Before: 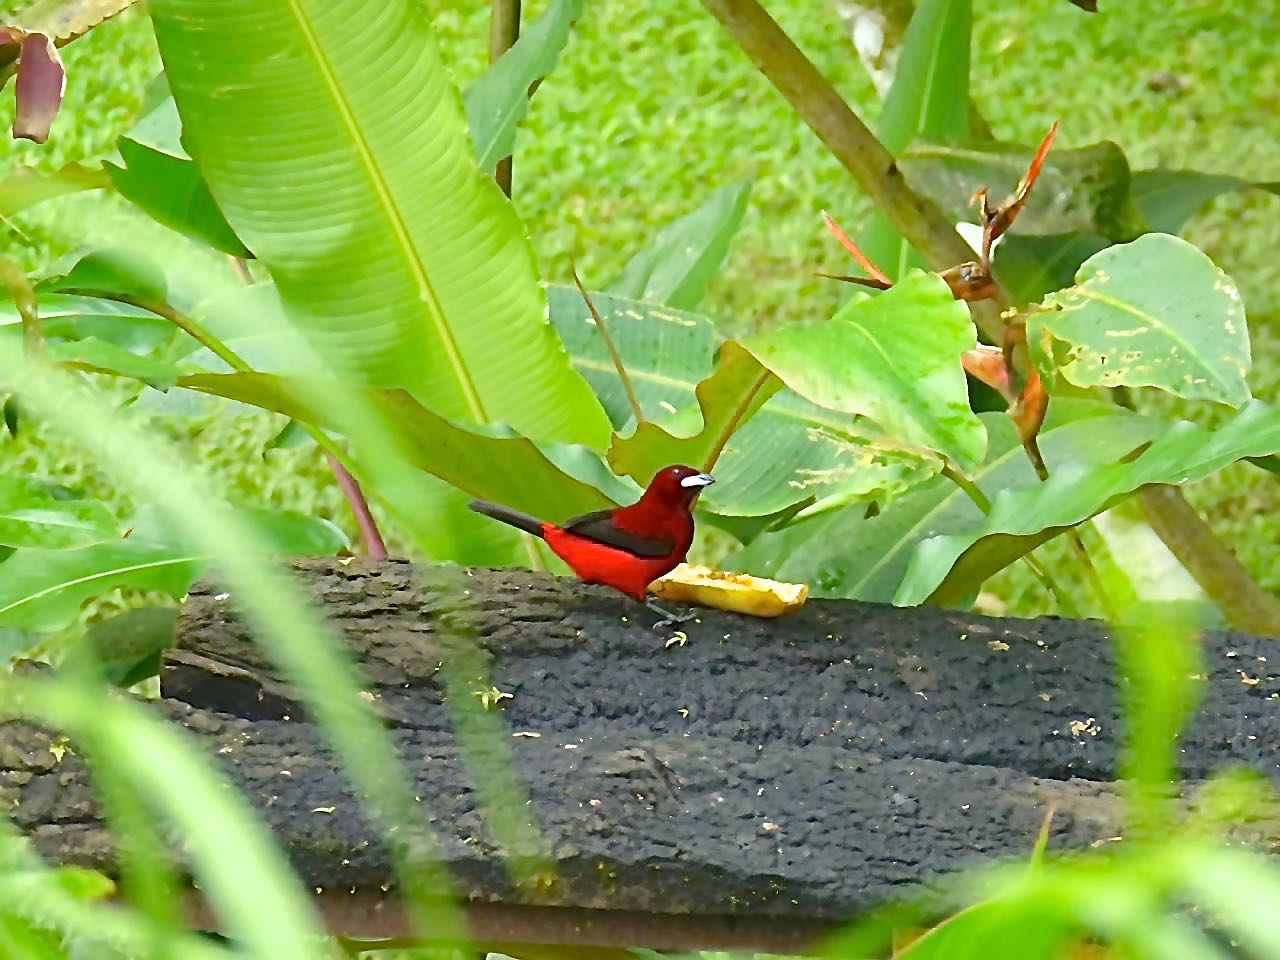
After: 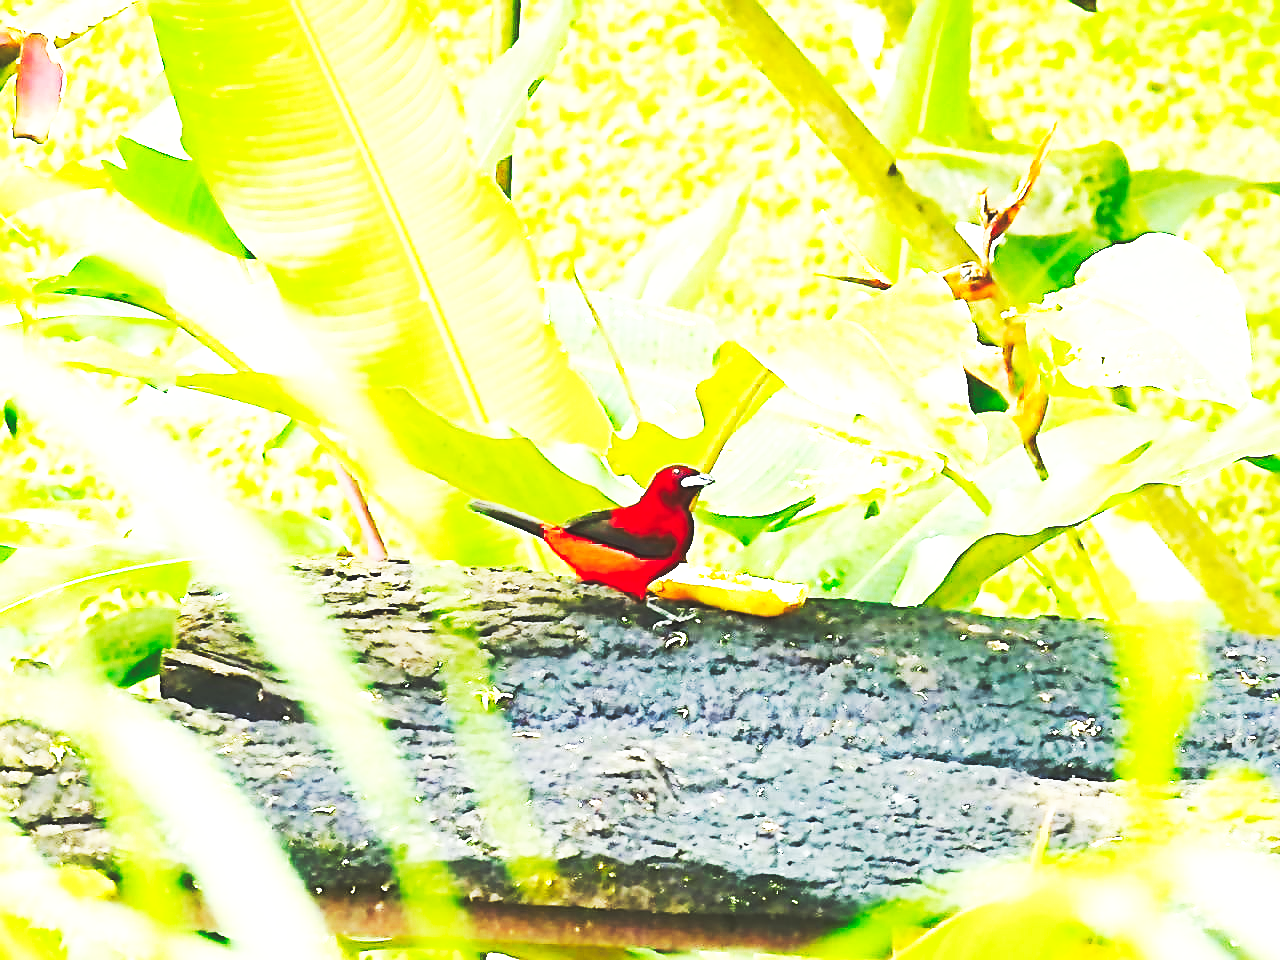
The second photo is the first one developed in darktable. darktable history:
tone equalizer: mask exposure compensation -0.506 EV
sharpen: radius 0.982, amount 0.606
exposure: black level correction 0, exposure 0.697 EV, compensate highlight preservation false
base curve: curves: ch0 [(0, 0.015) (0.085, 0.116) (0.134, 0.298) (0.19, 0.545) (0.296, 0.764) (0.599, 0.982) (1, 1)], preserve colors none
